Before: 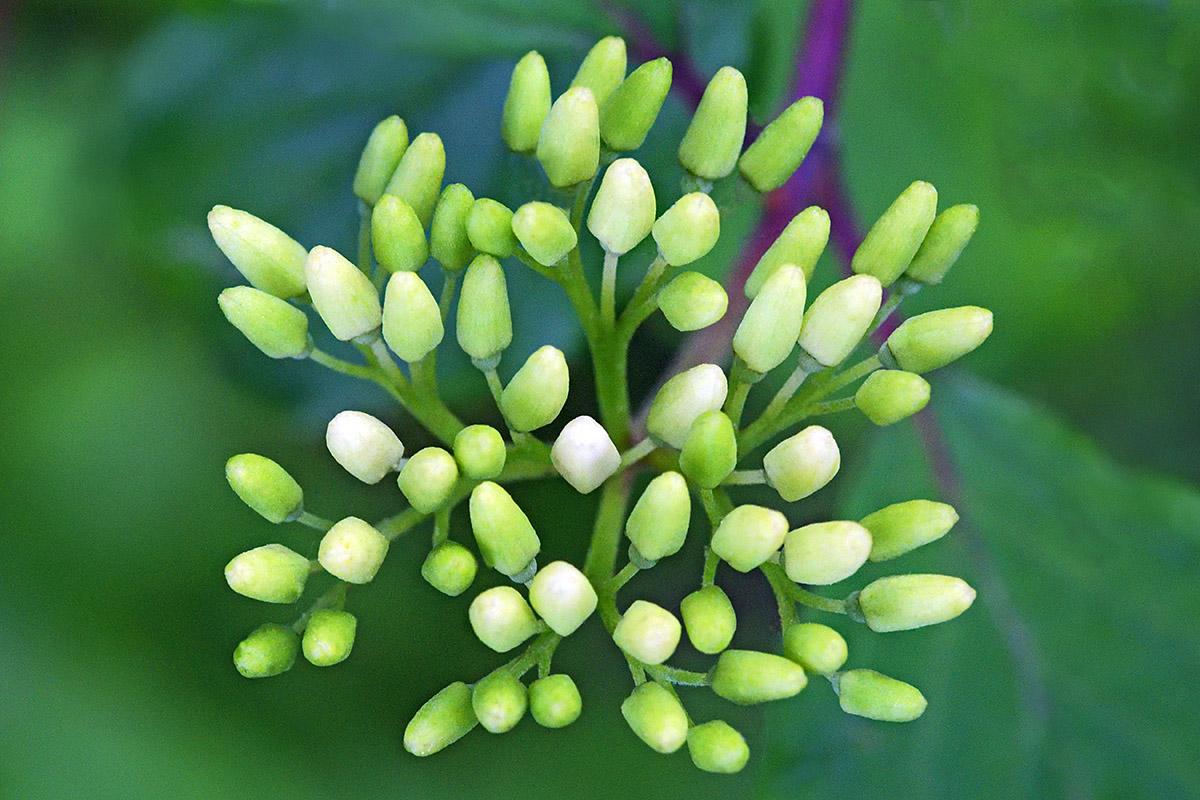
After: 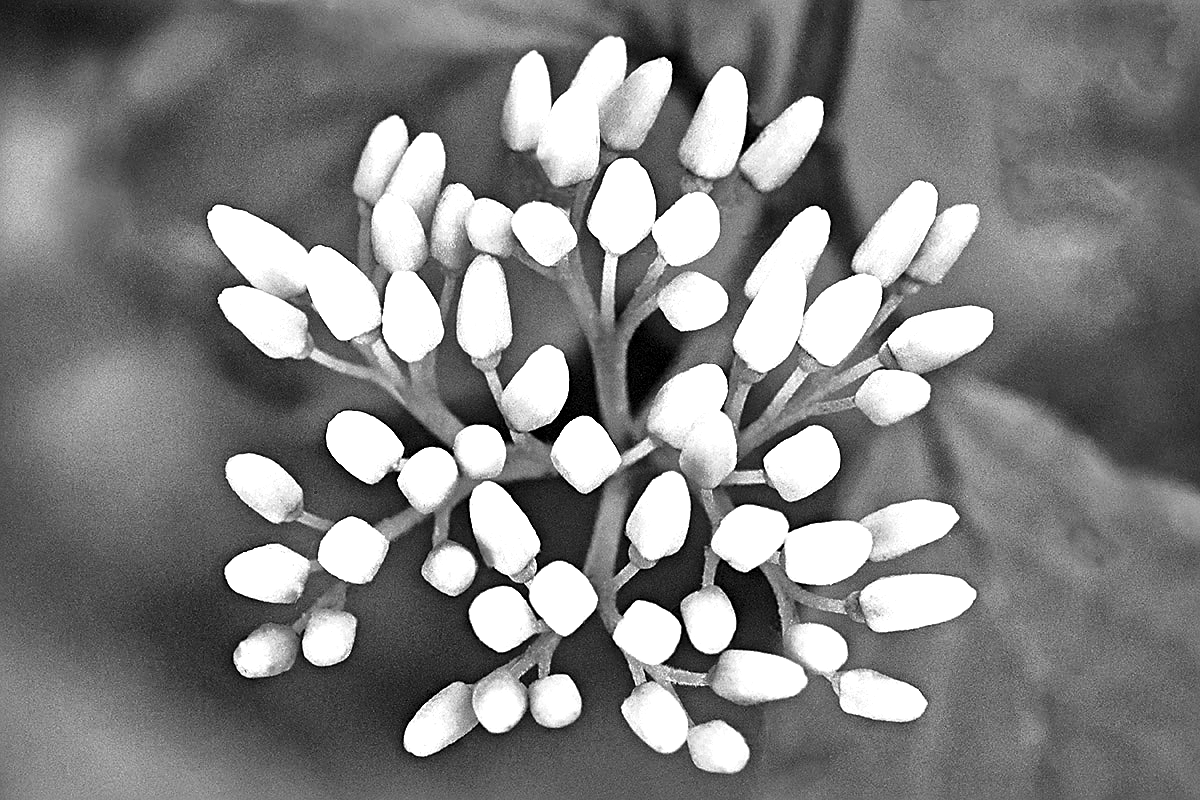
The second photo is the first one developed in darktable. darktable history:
color calibration: illuminant as shot in camera, x 0.358, y 0.373, temperature 4628.91 K
local contrast: mode bilateral grid, contrast 20, coarseness 50, detail 171%, midtone range 0.2
exposure: black level correction 0.001, exposure 0.5 EV, compensate exposure bias true, compensate highlight preservation false
color balance: mode lift, gamma, gain (sRGB), lift [1.014, 0.966, 0.918, 0.87], gamma [0.86, 0.734, 0.918, 0.976], gain [1.063, 1.13, 1.063, 0.86]
contrast brightness saturation: contrast 0.1, saturation -0.36
monochrome: a -11.7, b 1.62, size 0.5, highlights 0.38
sharpen: on, module defaults
